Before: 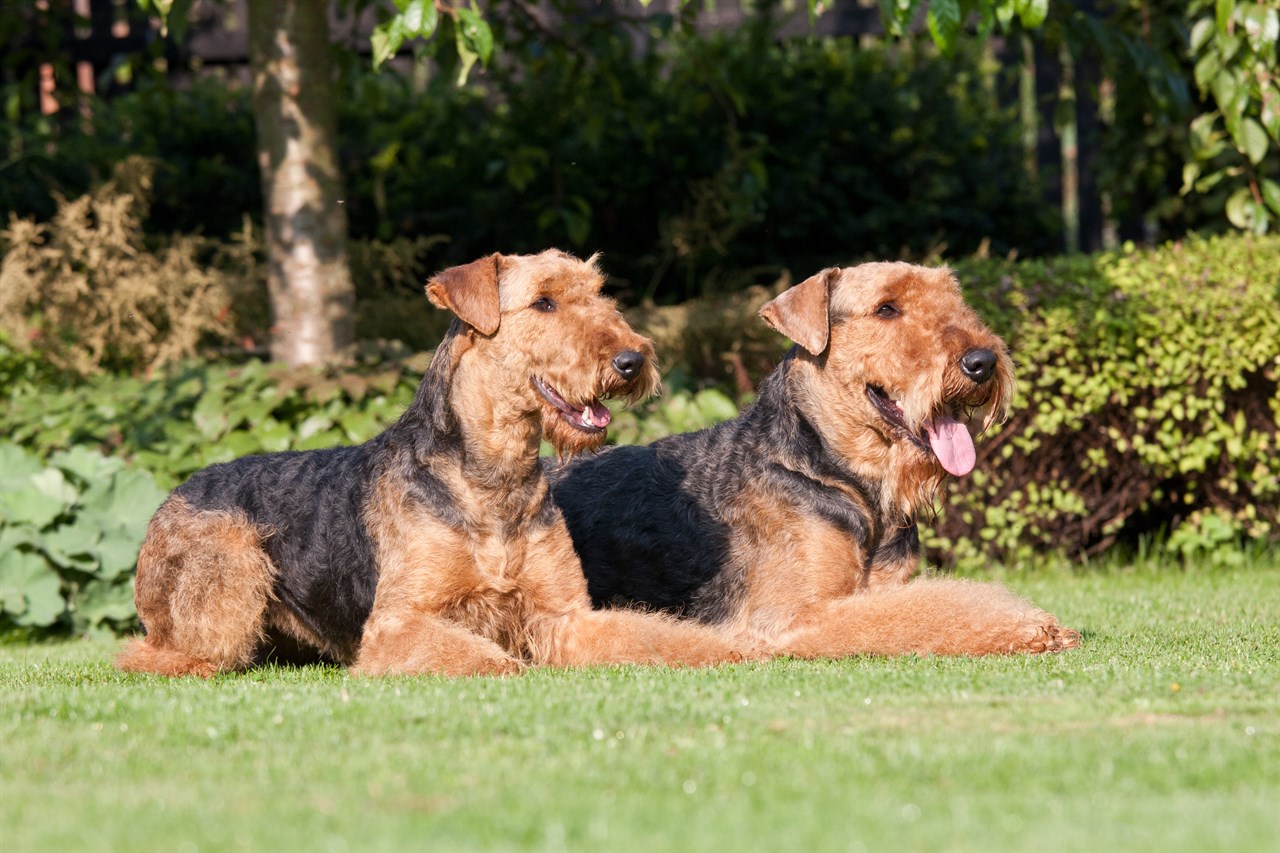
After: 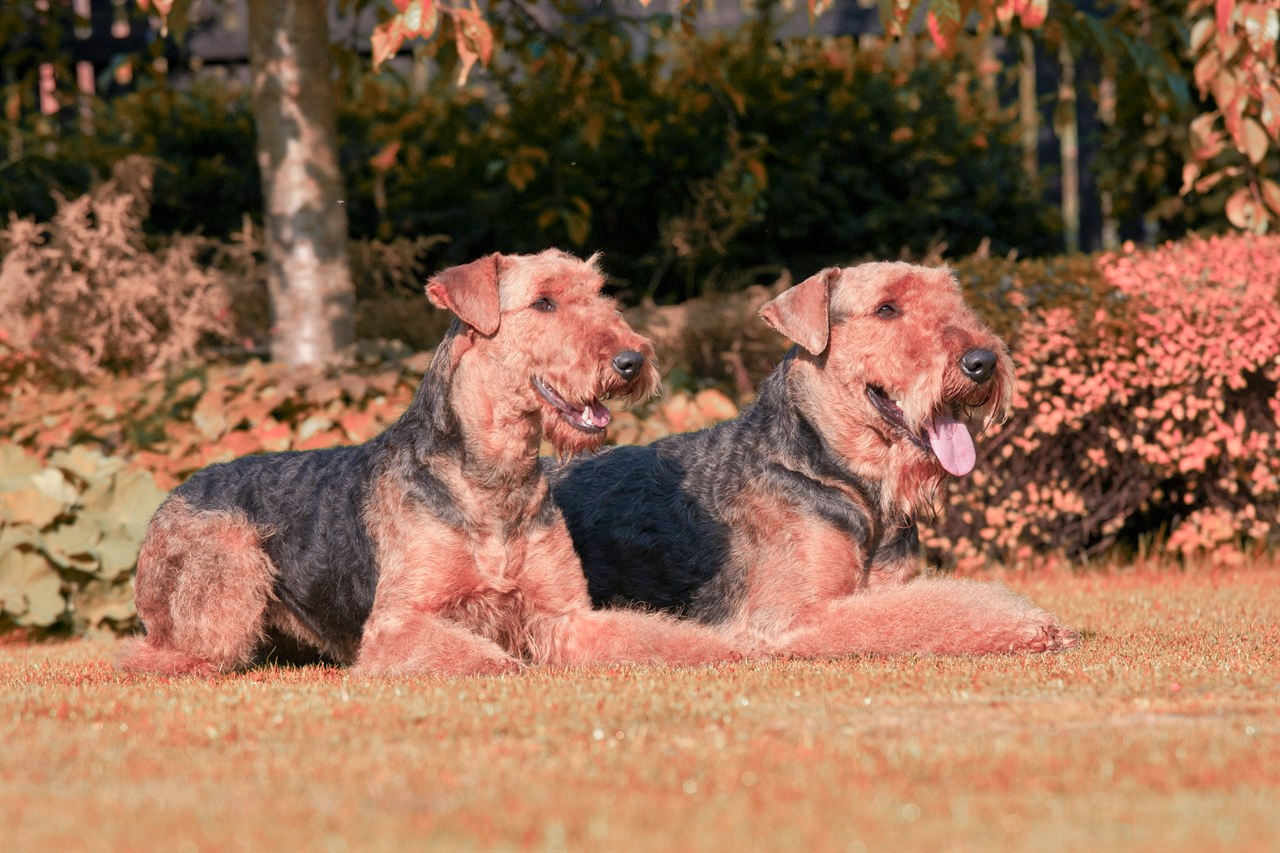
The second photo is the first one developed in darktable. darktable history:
color zones: curves: ch2 [(0, 0.488) (0.143, 0.417) (0.286, 0.212) (0.429, 0.179) (0.571, 0.154) (0.714, 0.415) (0.857, 0.495) (1, 0.488)]
shadows and highlights: on, module defaults
